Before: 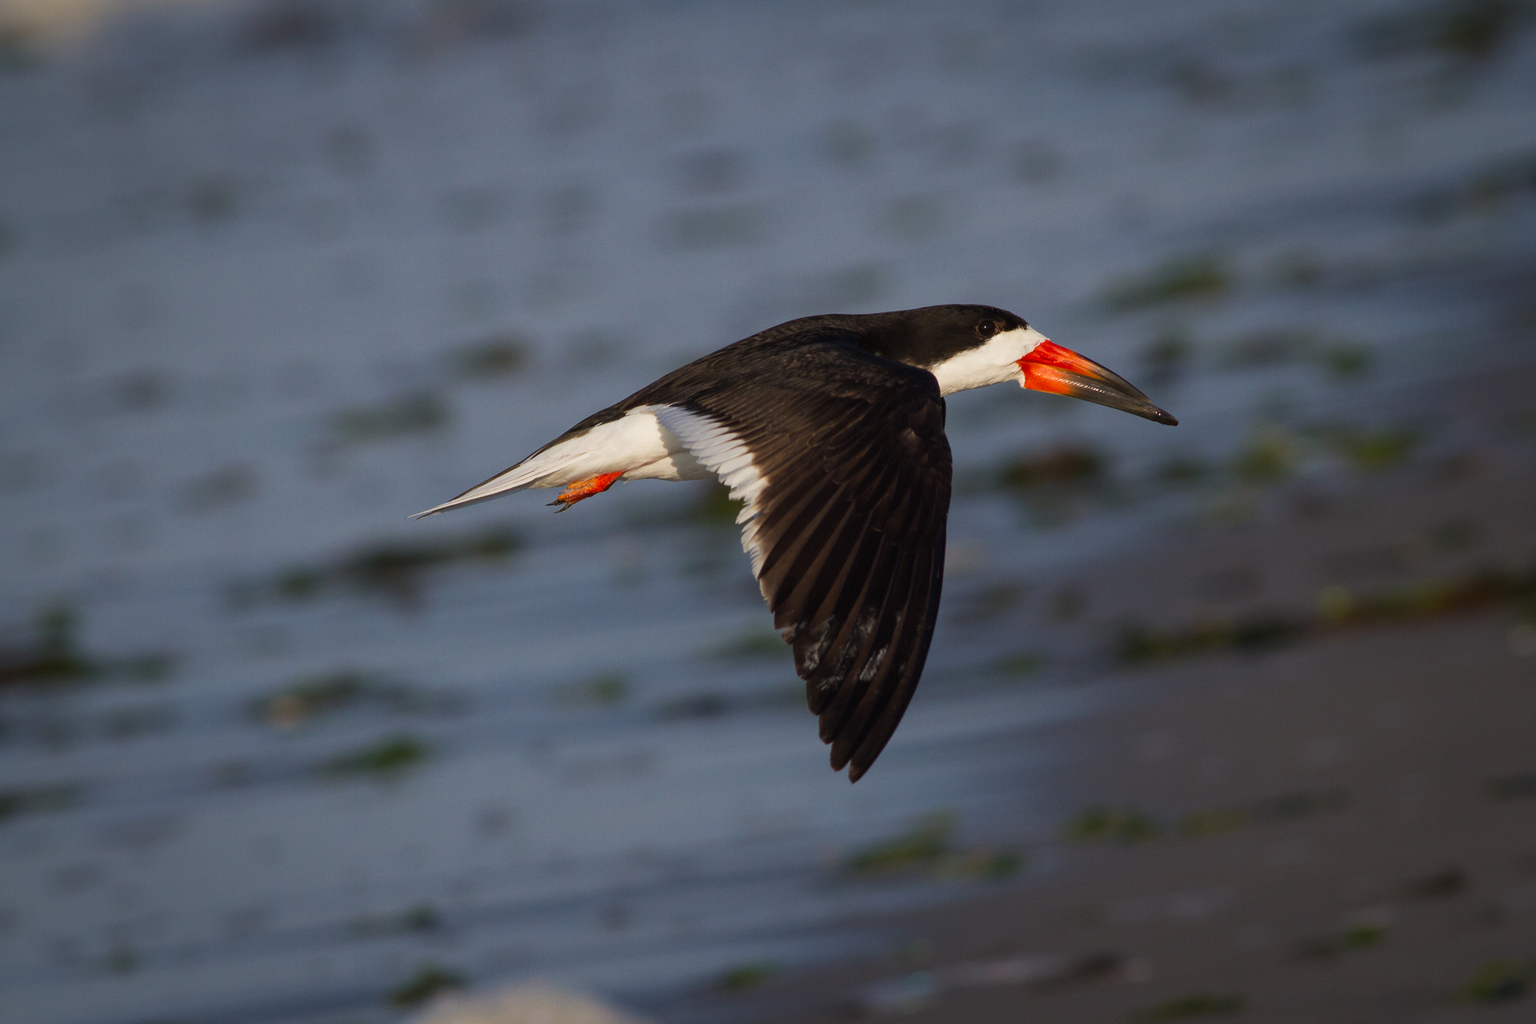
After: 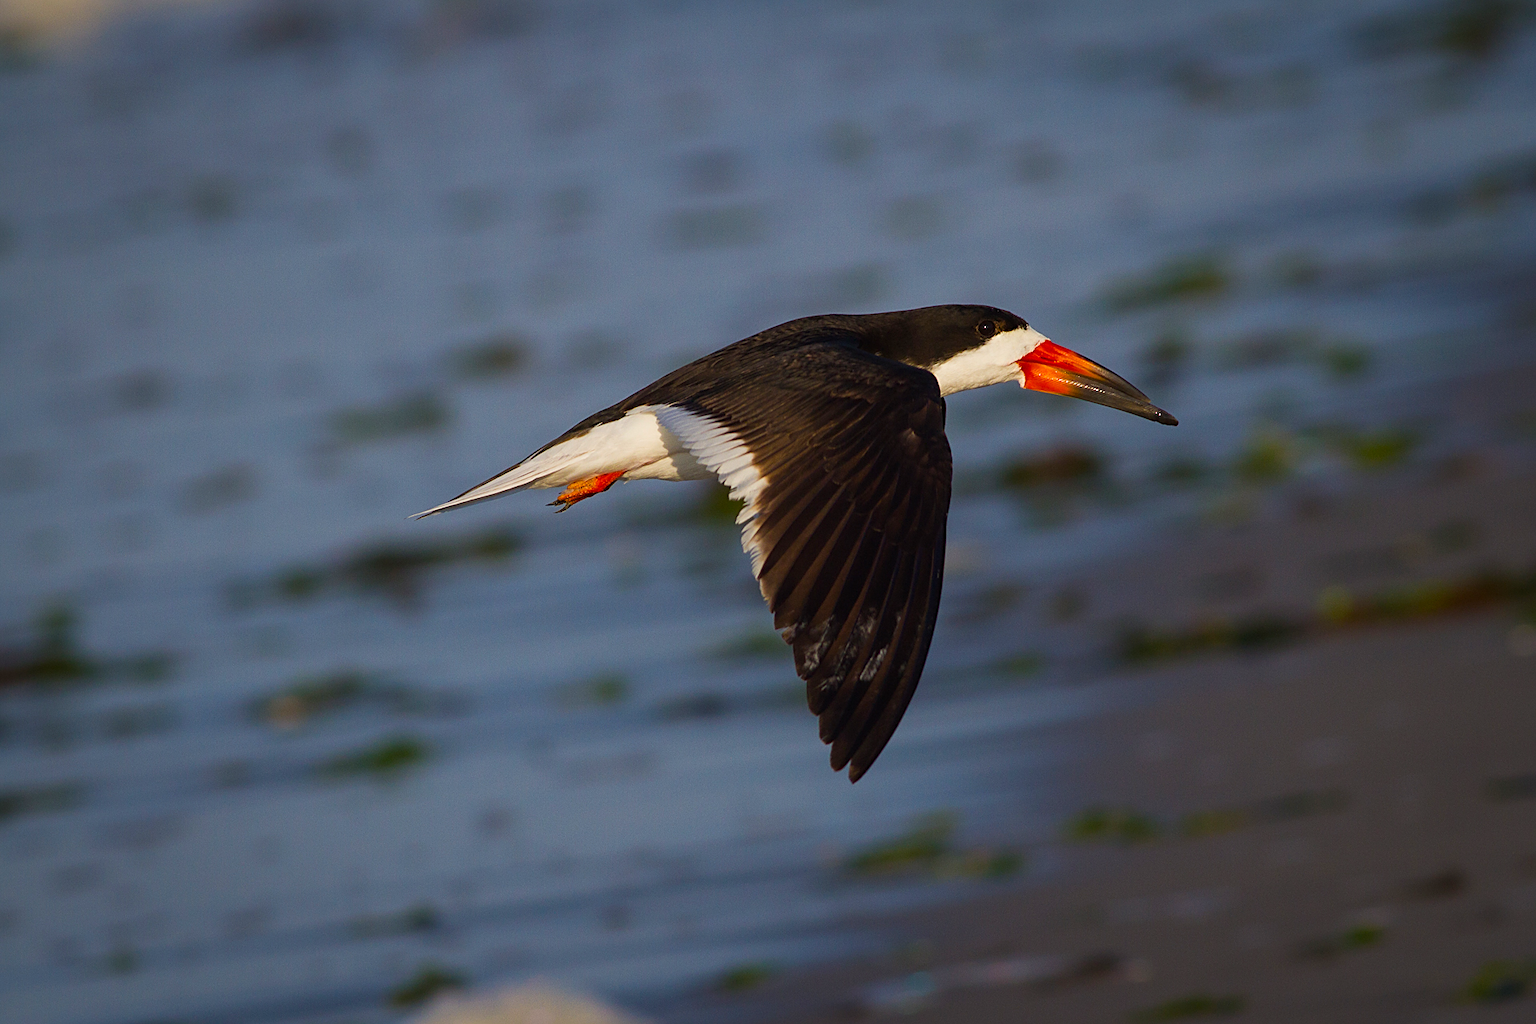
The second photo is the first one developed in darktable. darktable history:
sharpen: on, module defaults
color balance rgb: perceptual saturation grading › global saturation 40%, global vibrance 15%
